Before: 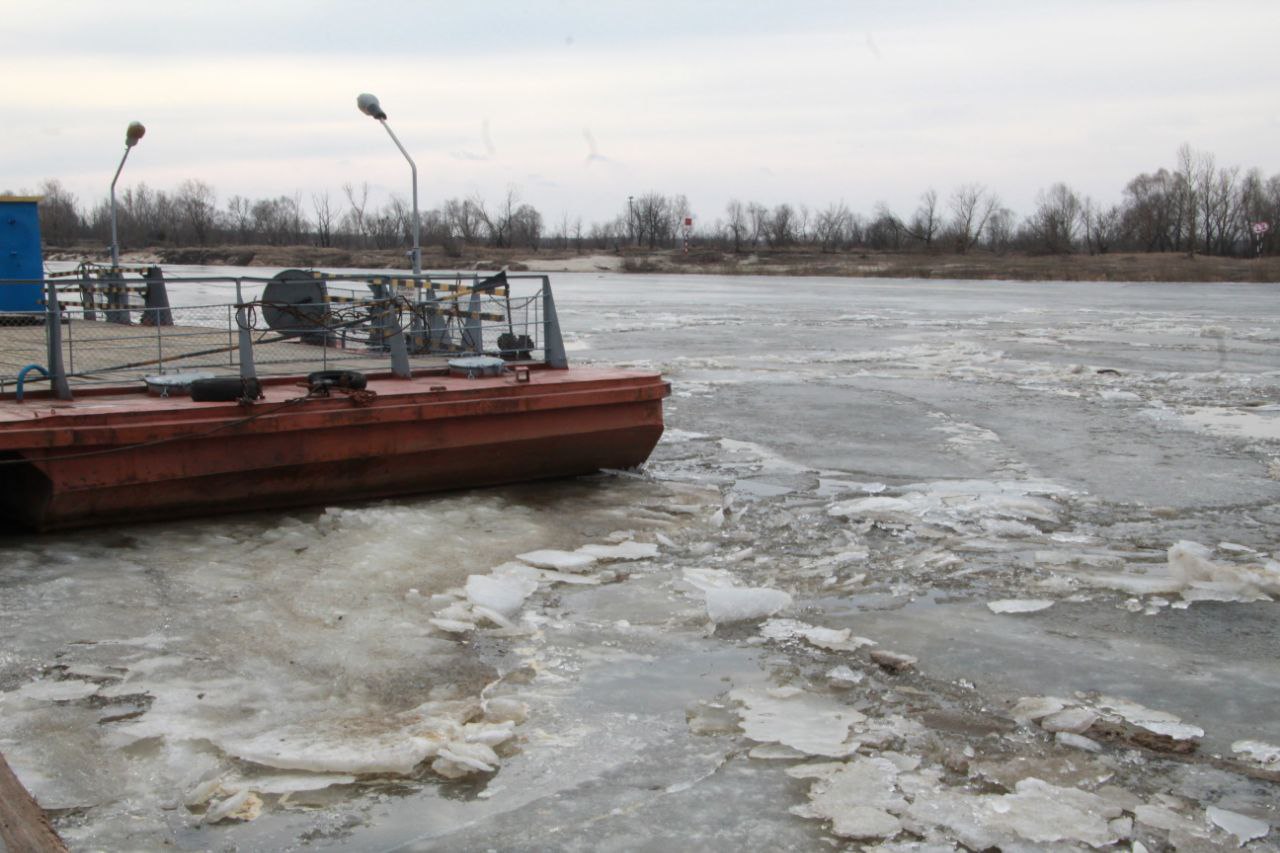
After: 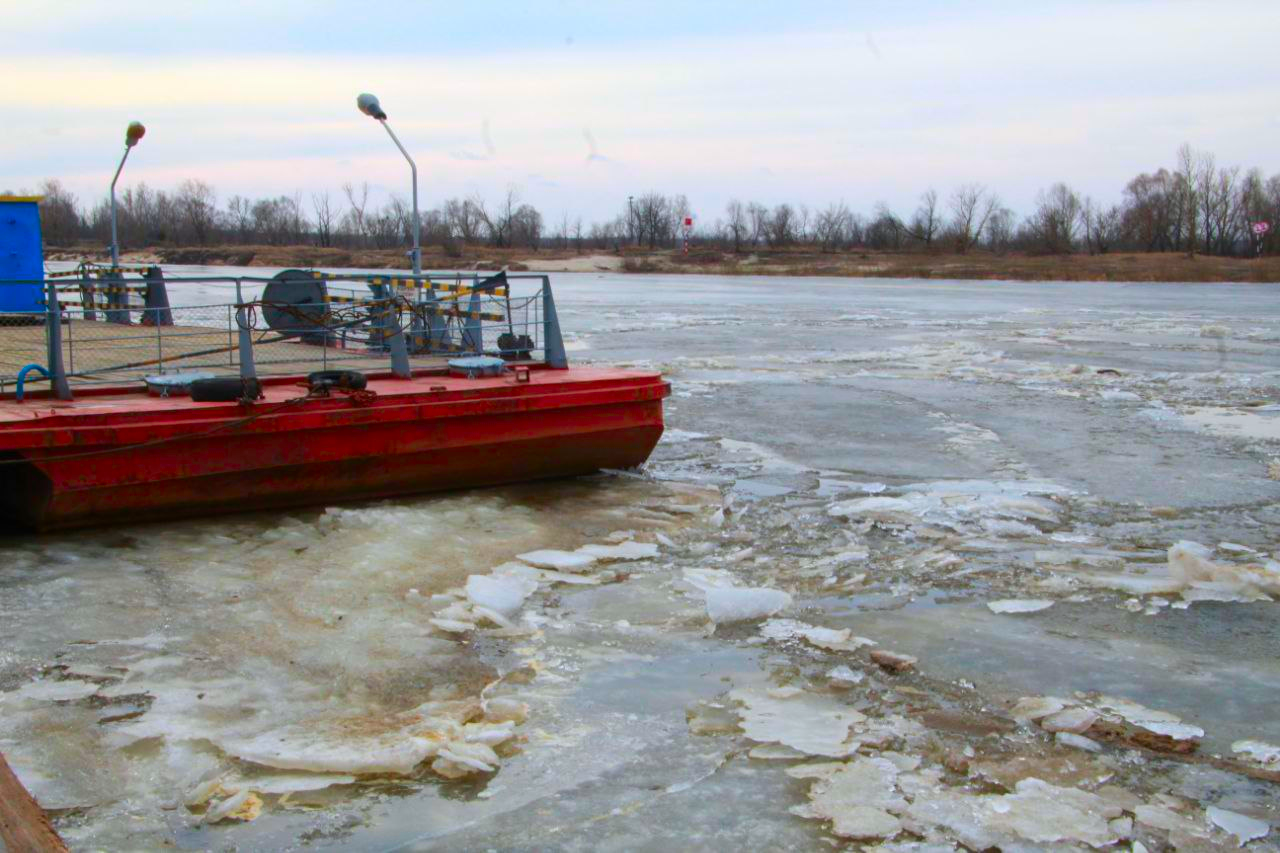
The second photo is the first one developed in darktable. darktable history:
color correction: highlights a* 1.59, highlights b* -1.7, saturation 2.48
white balance: red 0.978, blue 0.999
